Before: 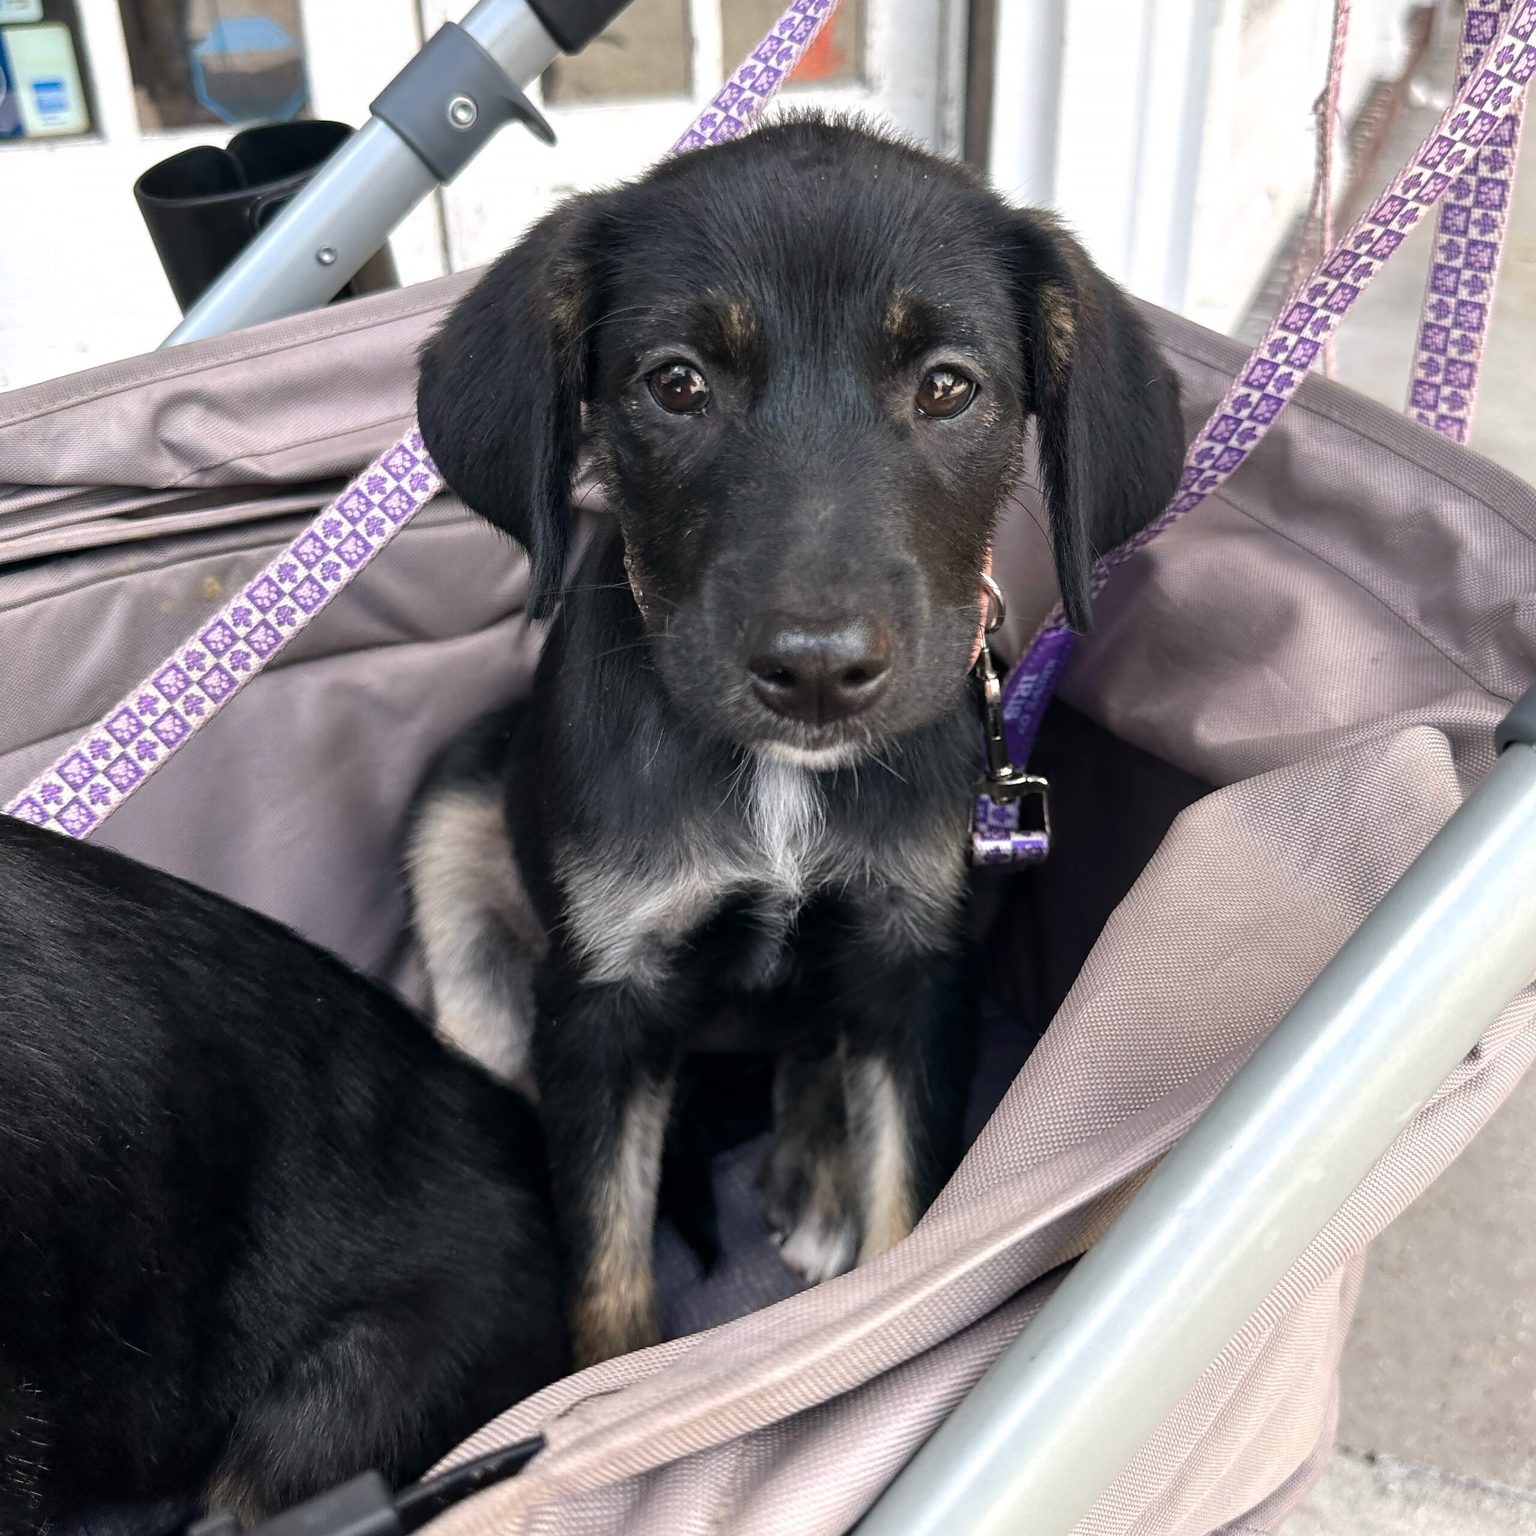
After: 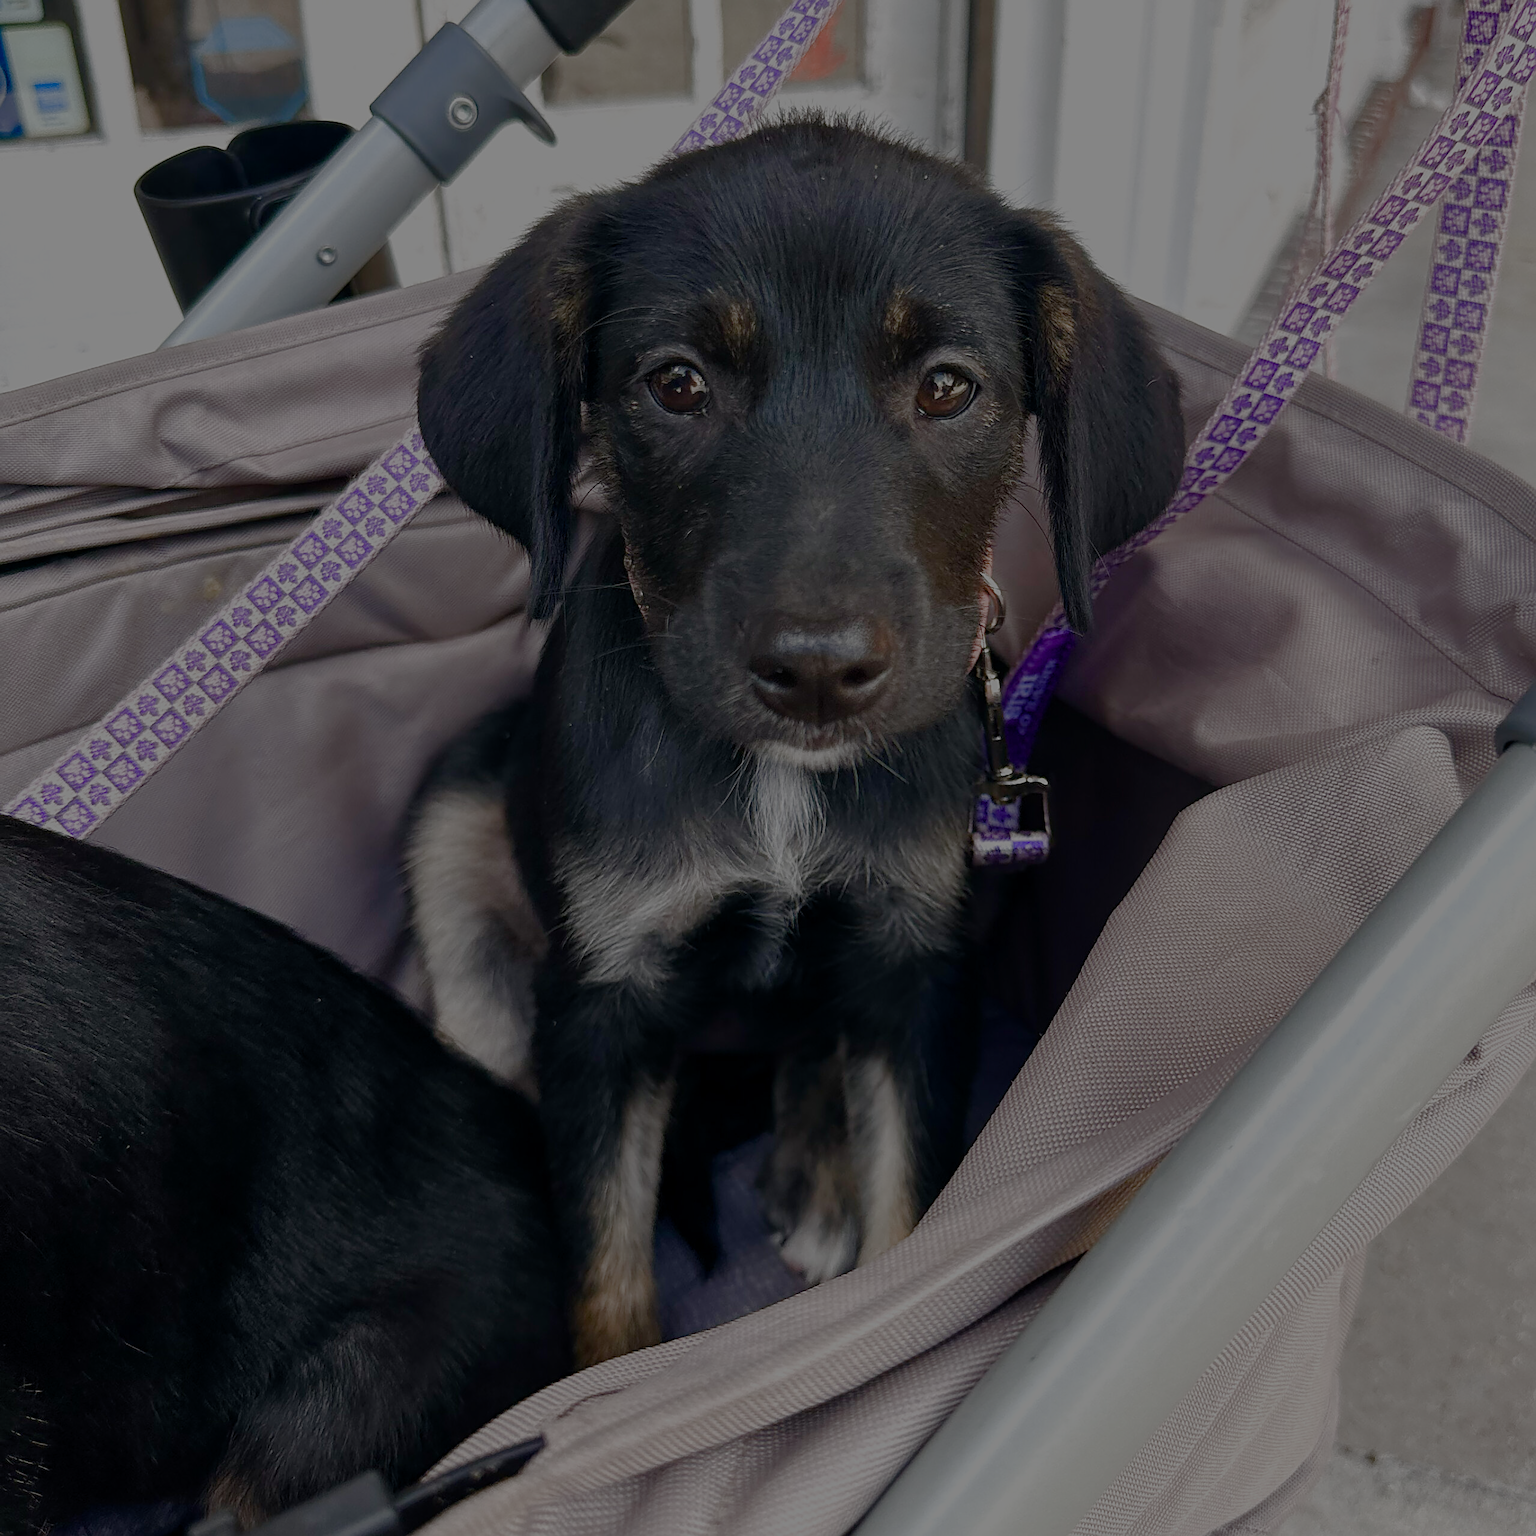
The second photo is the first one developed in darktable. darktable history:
exposure: exposure 0.295 EV, compensate highlight preservation false
sharpen: on, module defaults
color balance rgb: perceptual saturation grading › global saturation 24.662%, perceptual saturation grading › highlights -51.077%, perceptual saturation grading › mid-tones 19.384%, perceptual saturation grading › shadows 62.093%, perceptual brilliance grading › global brilliance -47.666%
